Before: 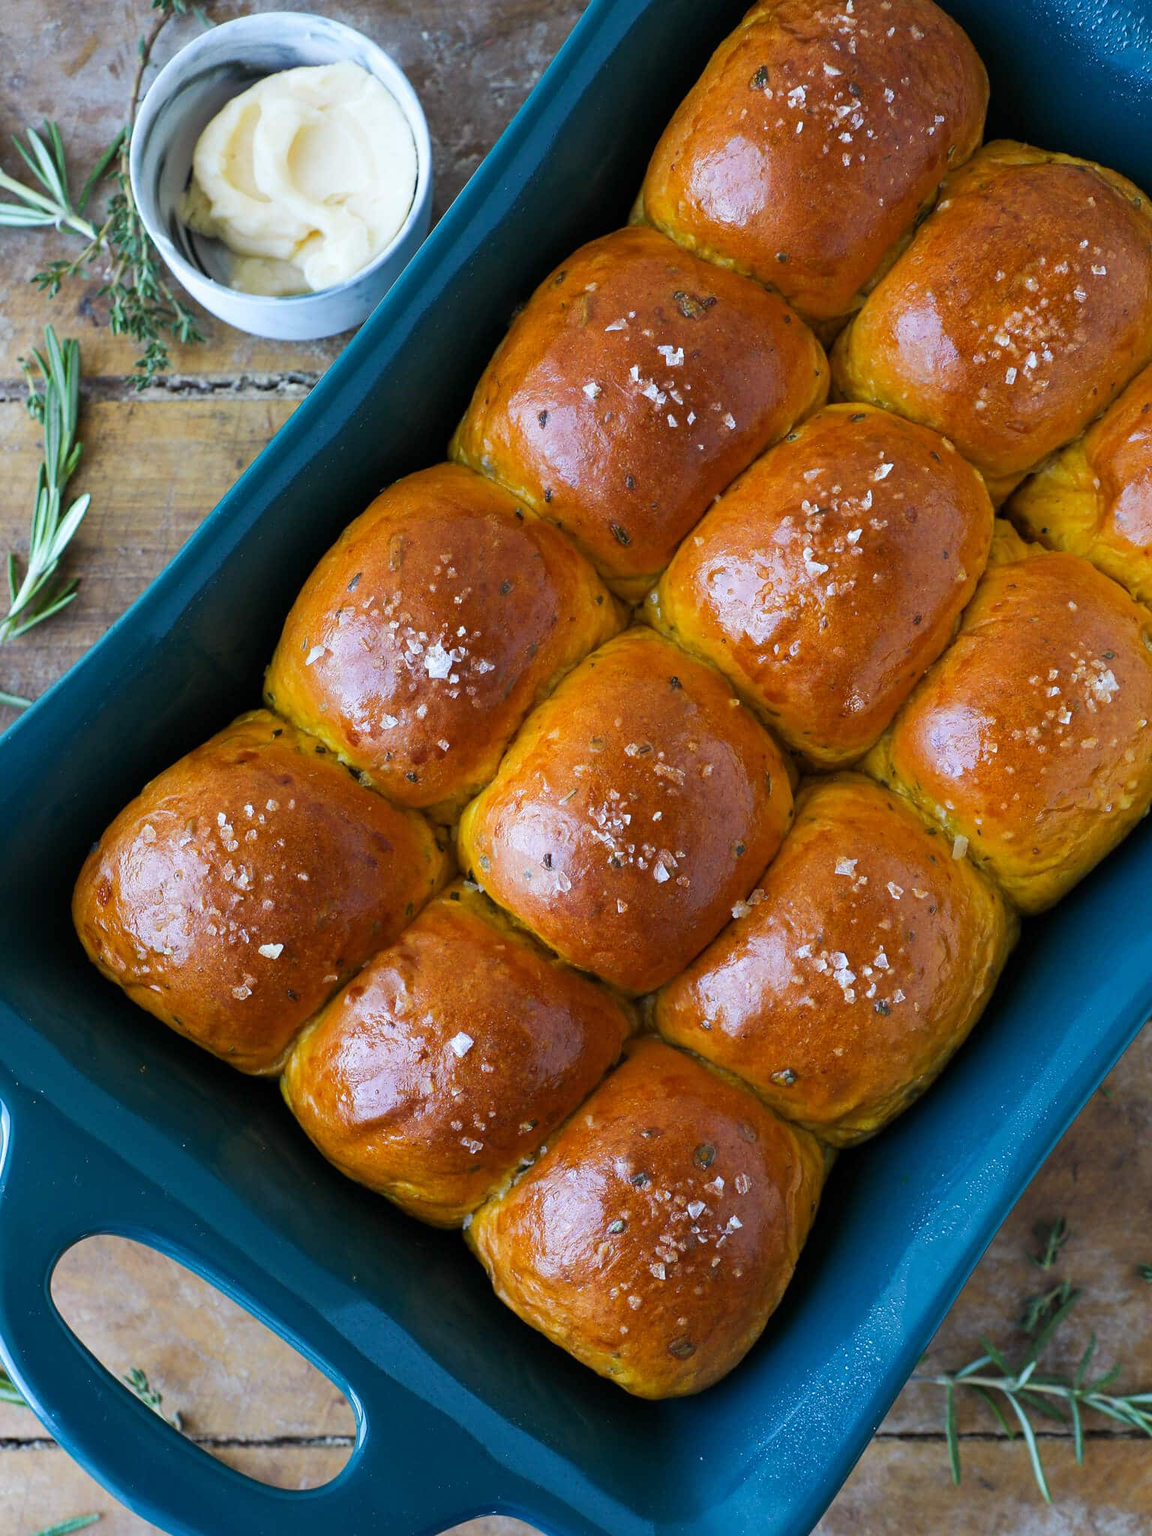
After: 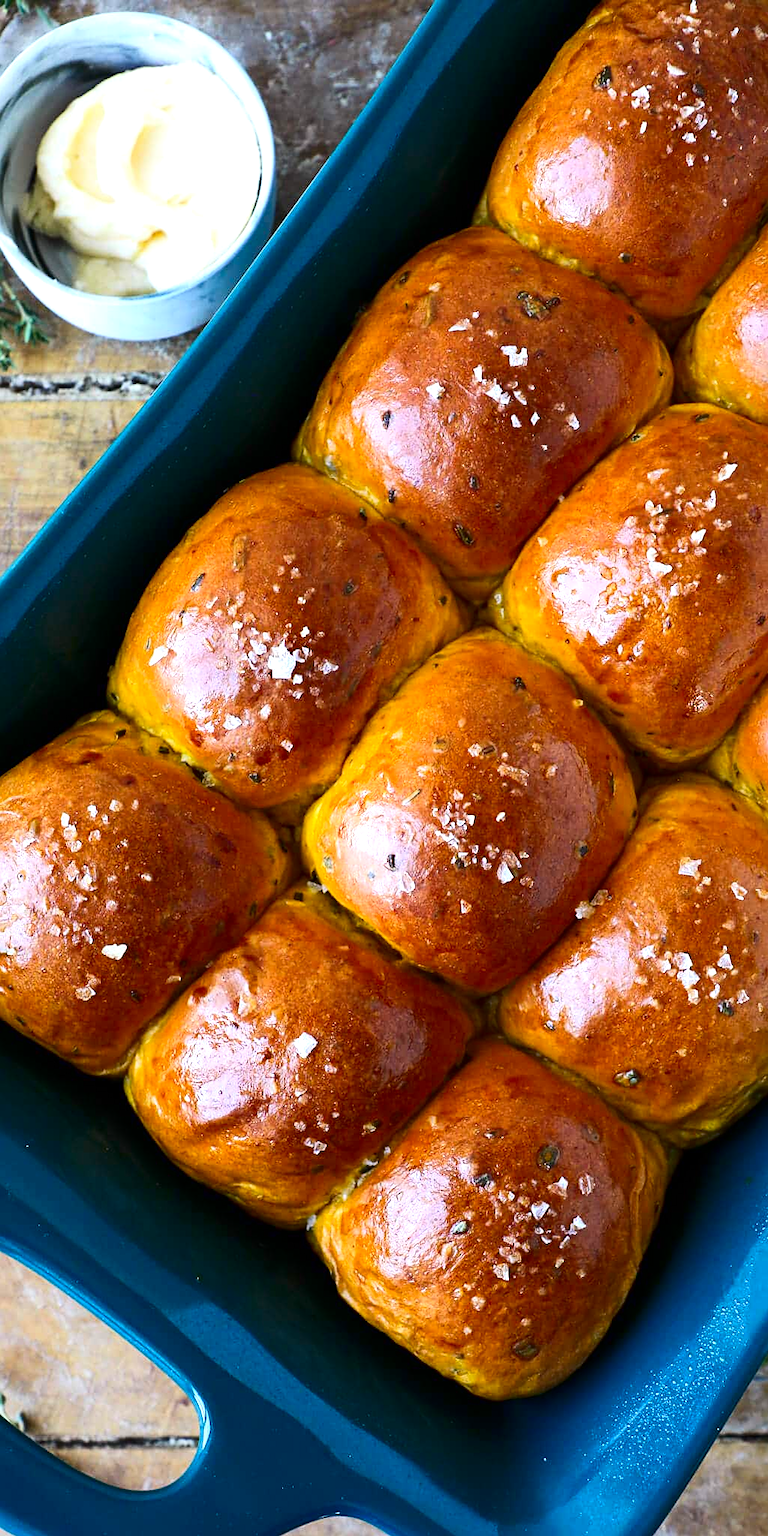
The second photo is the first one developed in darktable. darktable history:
contrast brightness saturation: contrast 0.201, brightness -0.103, saturation 0.099
crop and rotate: left 13.666%, right 19.612%
sharpen: amount 0.206
exposure: exposure 0.603 EV, compensate highlight preservation false
